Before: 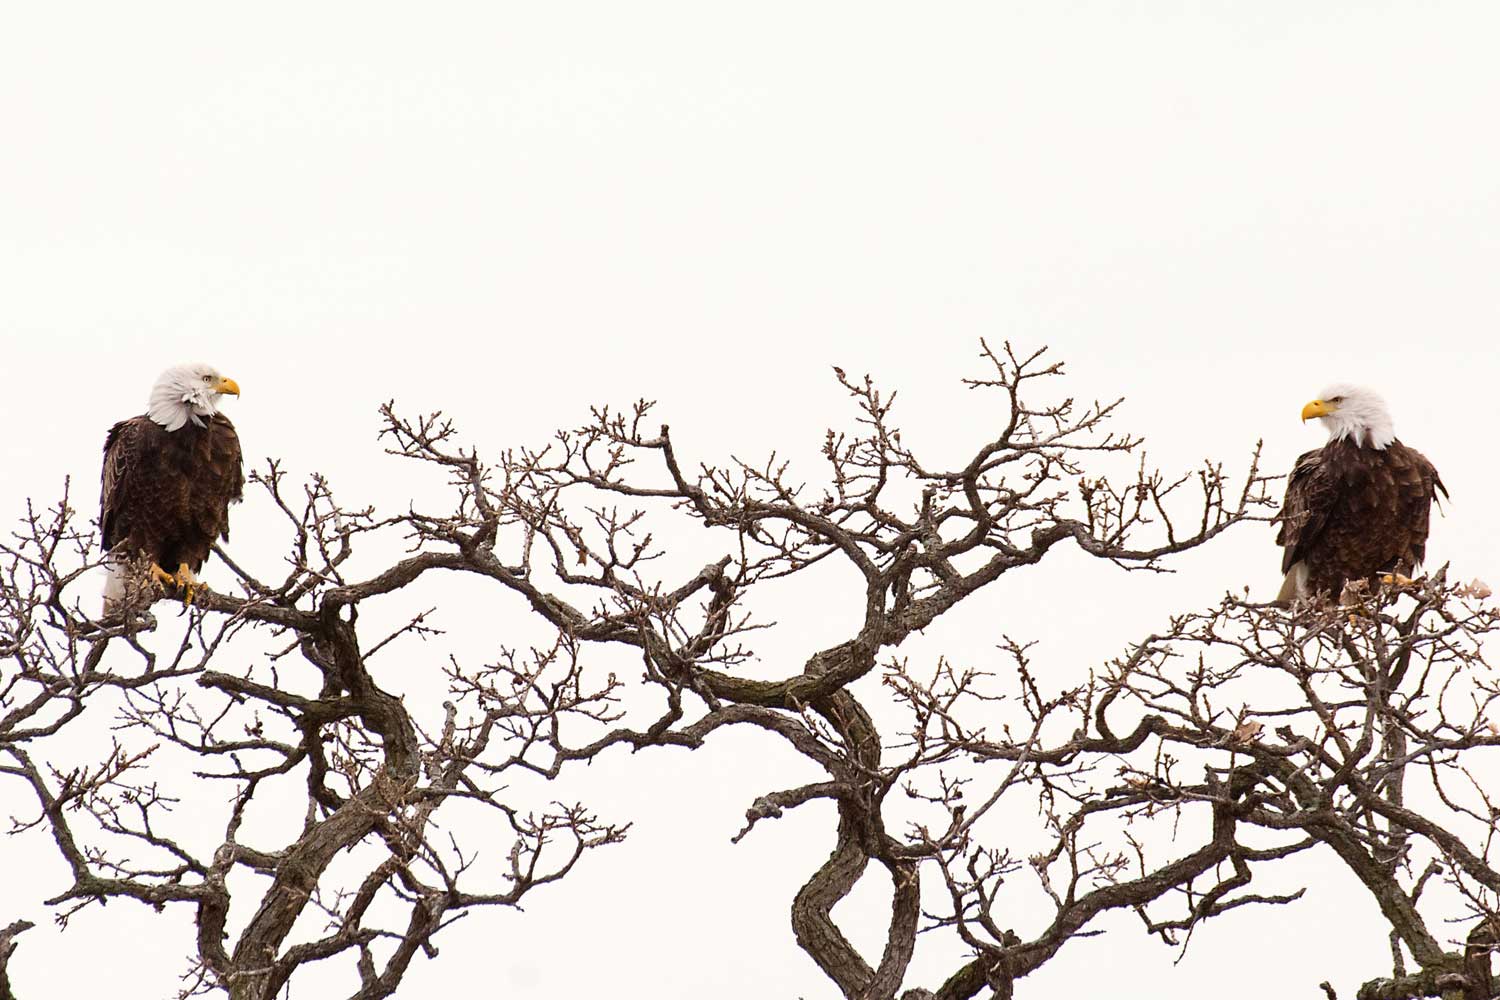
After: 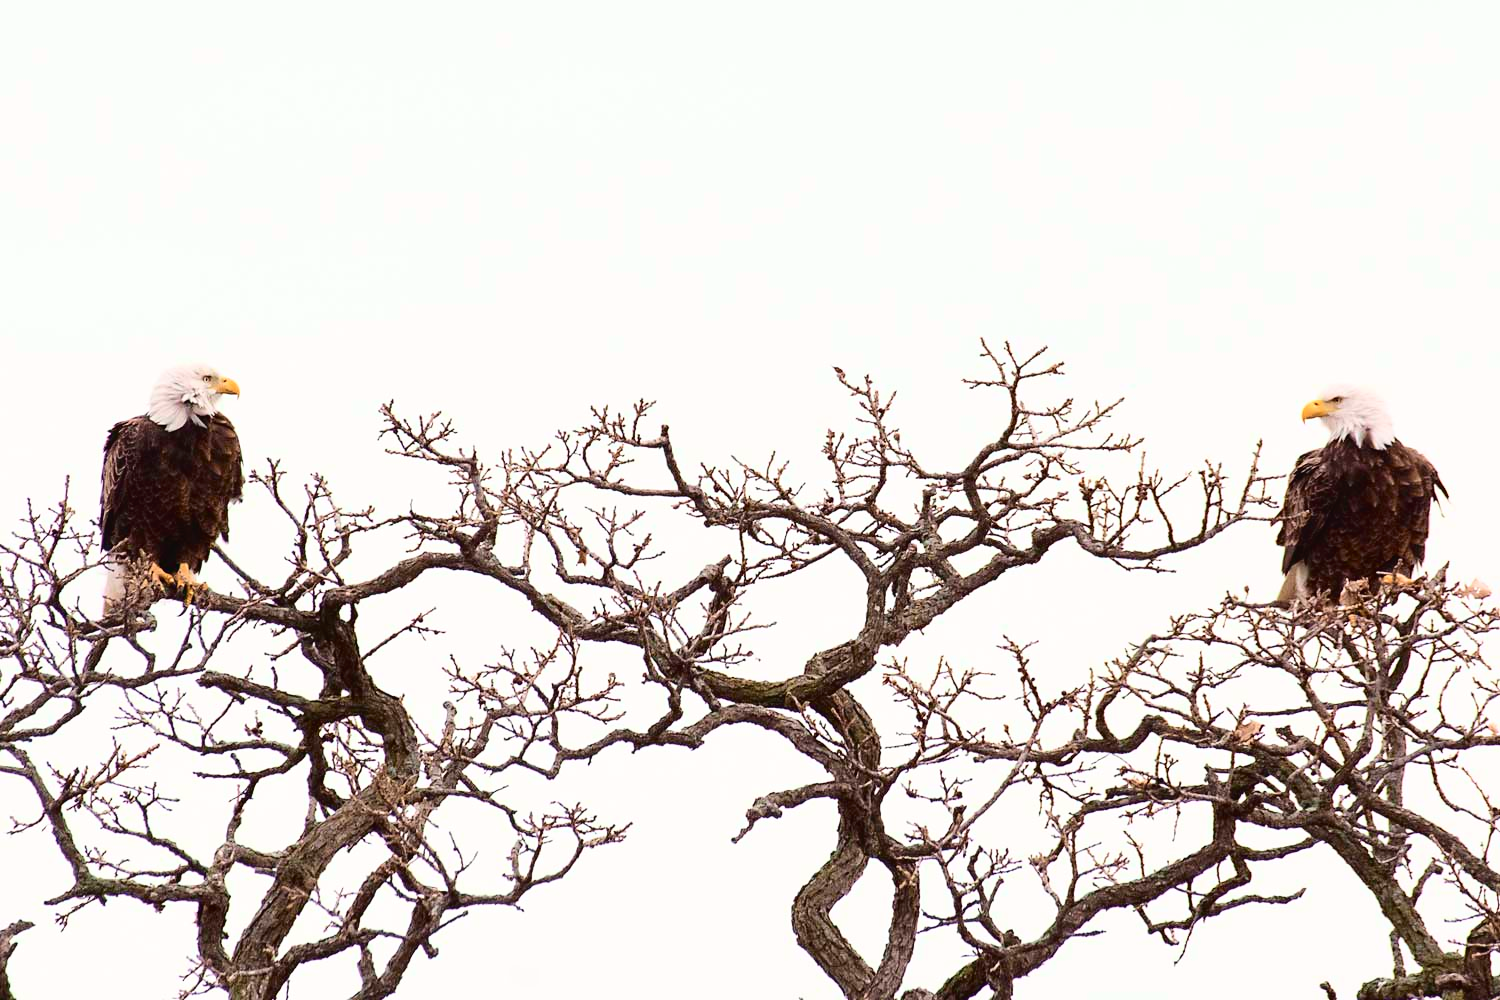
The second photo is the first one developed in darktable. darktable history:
white balance: red 1, blue 1
tone curve: curves: ch0 [(0, 0.023) (0.087, 0.065) (0.184, 0.168) (0.45, 0.54) (0.57, 0.683) (0.722, 0.825) (0.877, 0.948) (1, 1)]; ch1 [(0, 0) (0.388, 0.369) (0.44, 0.44) (0.489, 0.481) (0.534, 0.551) (0.657, 0.659) (1, 1)]; ch2 [(0, 0) (0.353, 0.317) (0.408, 0.427) (0.472, 0.46) (0.5, 0.496) (0.537, 0.539) (0.576, 0.592) (0.625, 0.631) (1, 1)], color space Lab, independent channels, preserve colors none
